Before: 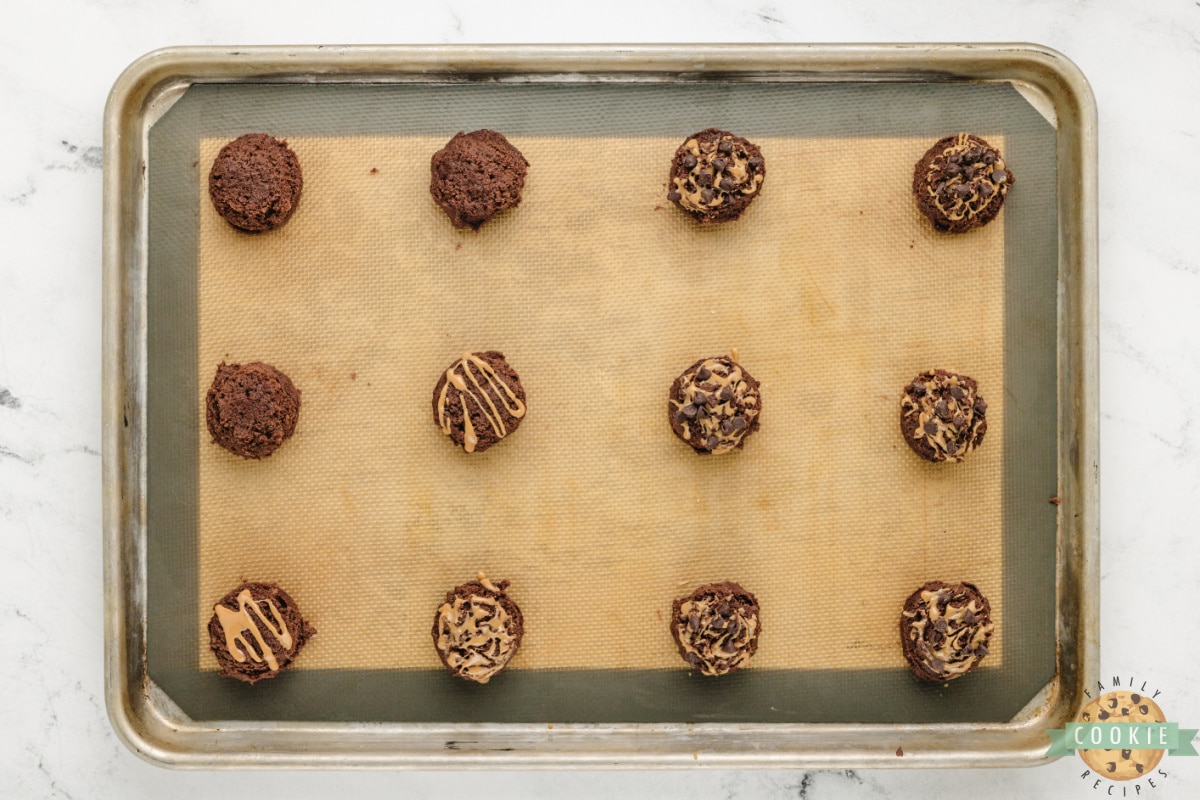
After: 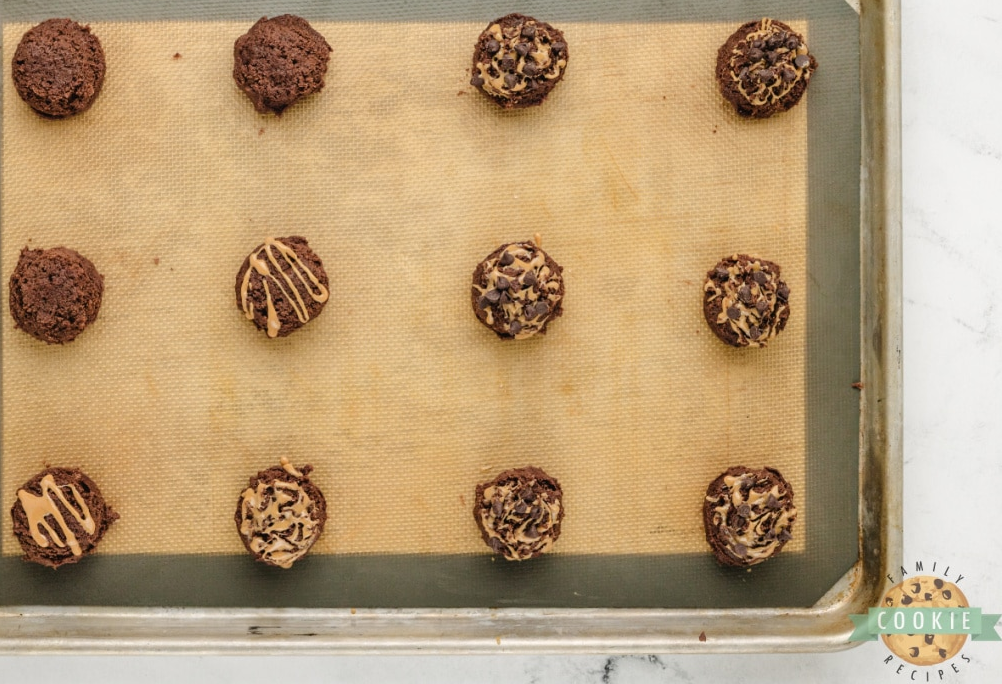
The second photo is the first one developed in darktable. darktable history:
crop: left 16.479%, top 14.424%
